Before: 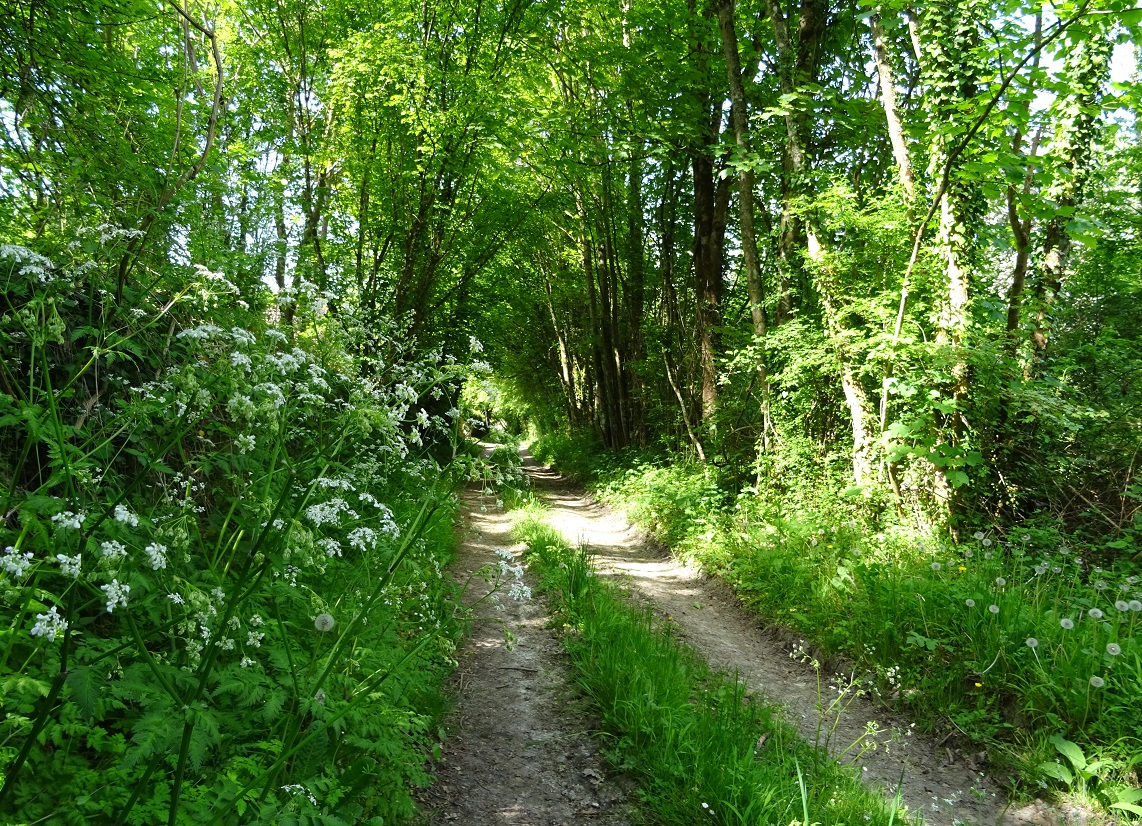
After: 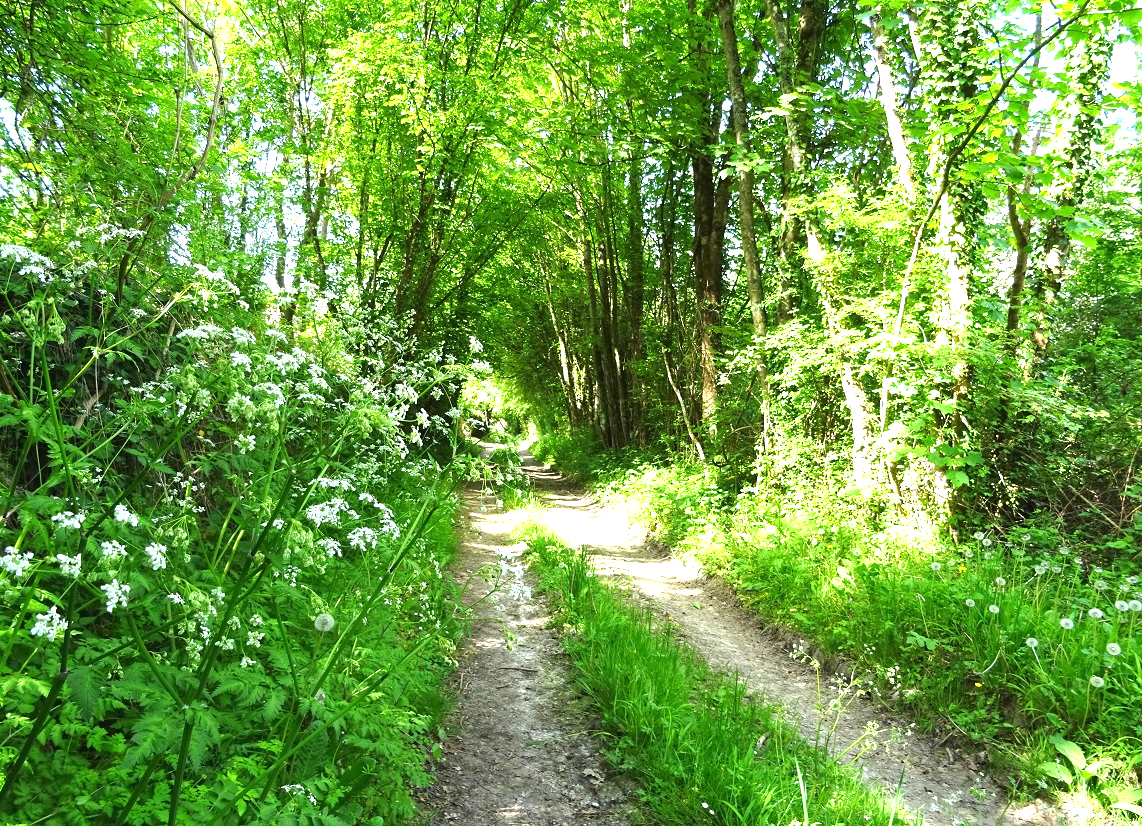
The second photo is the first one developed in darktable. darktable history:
exposure: black level correction 0, exposure 1.4 EV, compensate highlight preservation false
